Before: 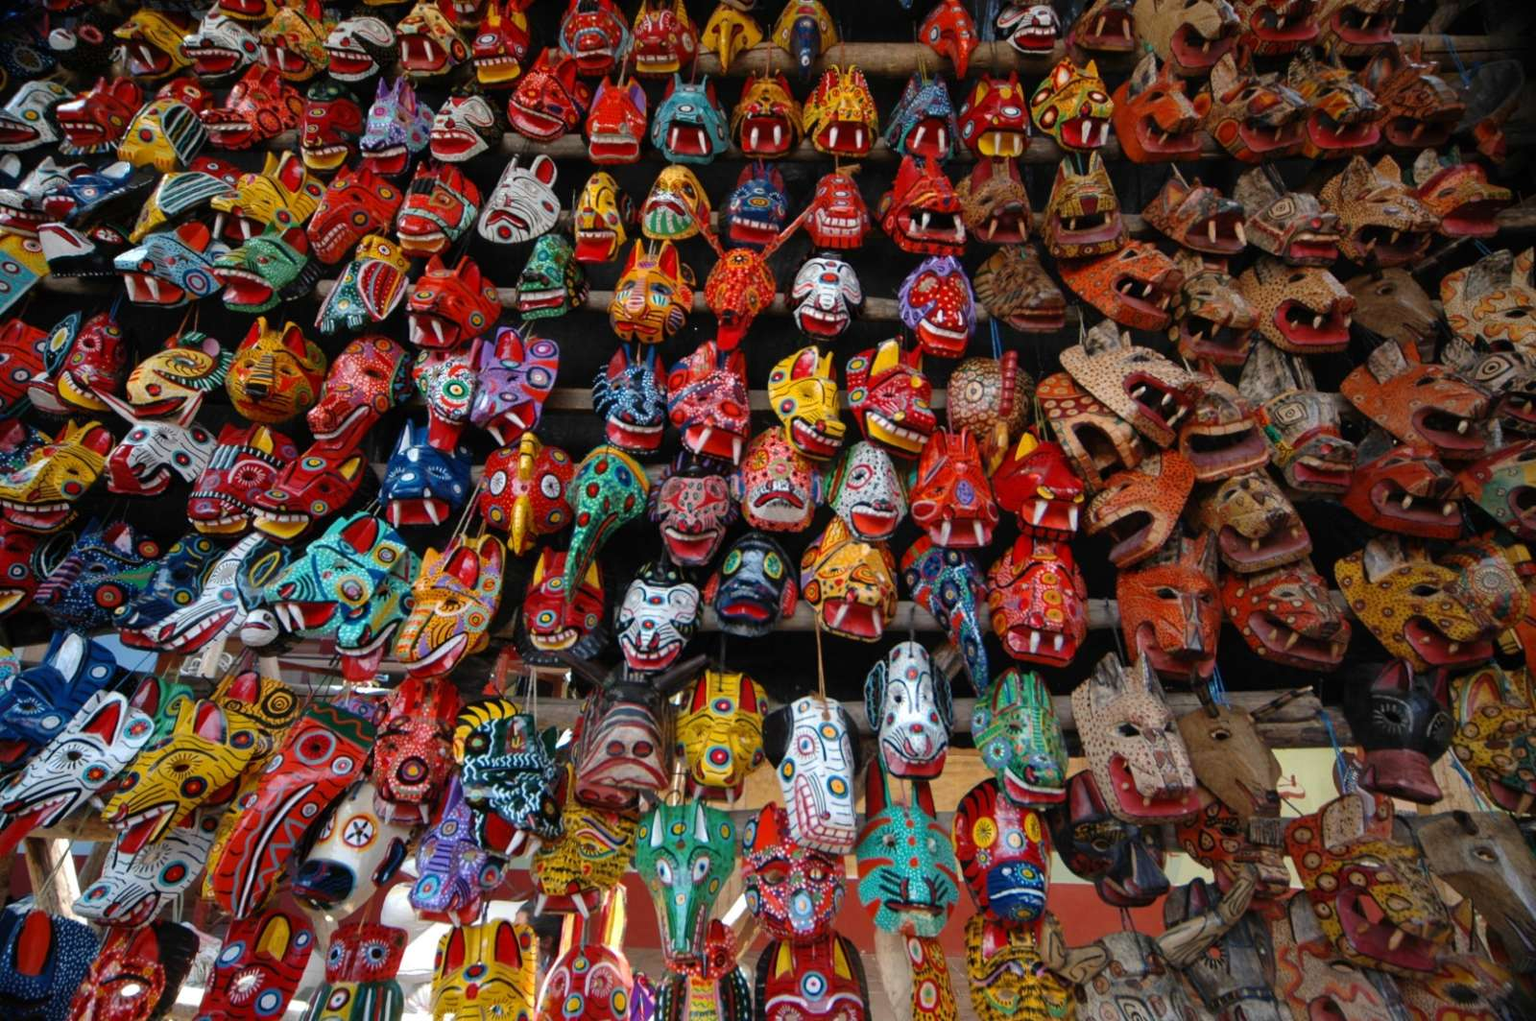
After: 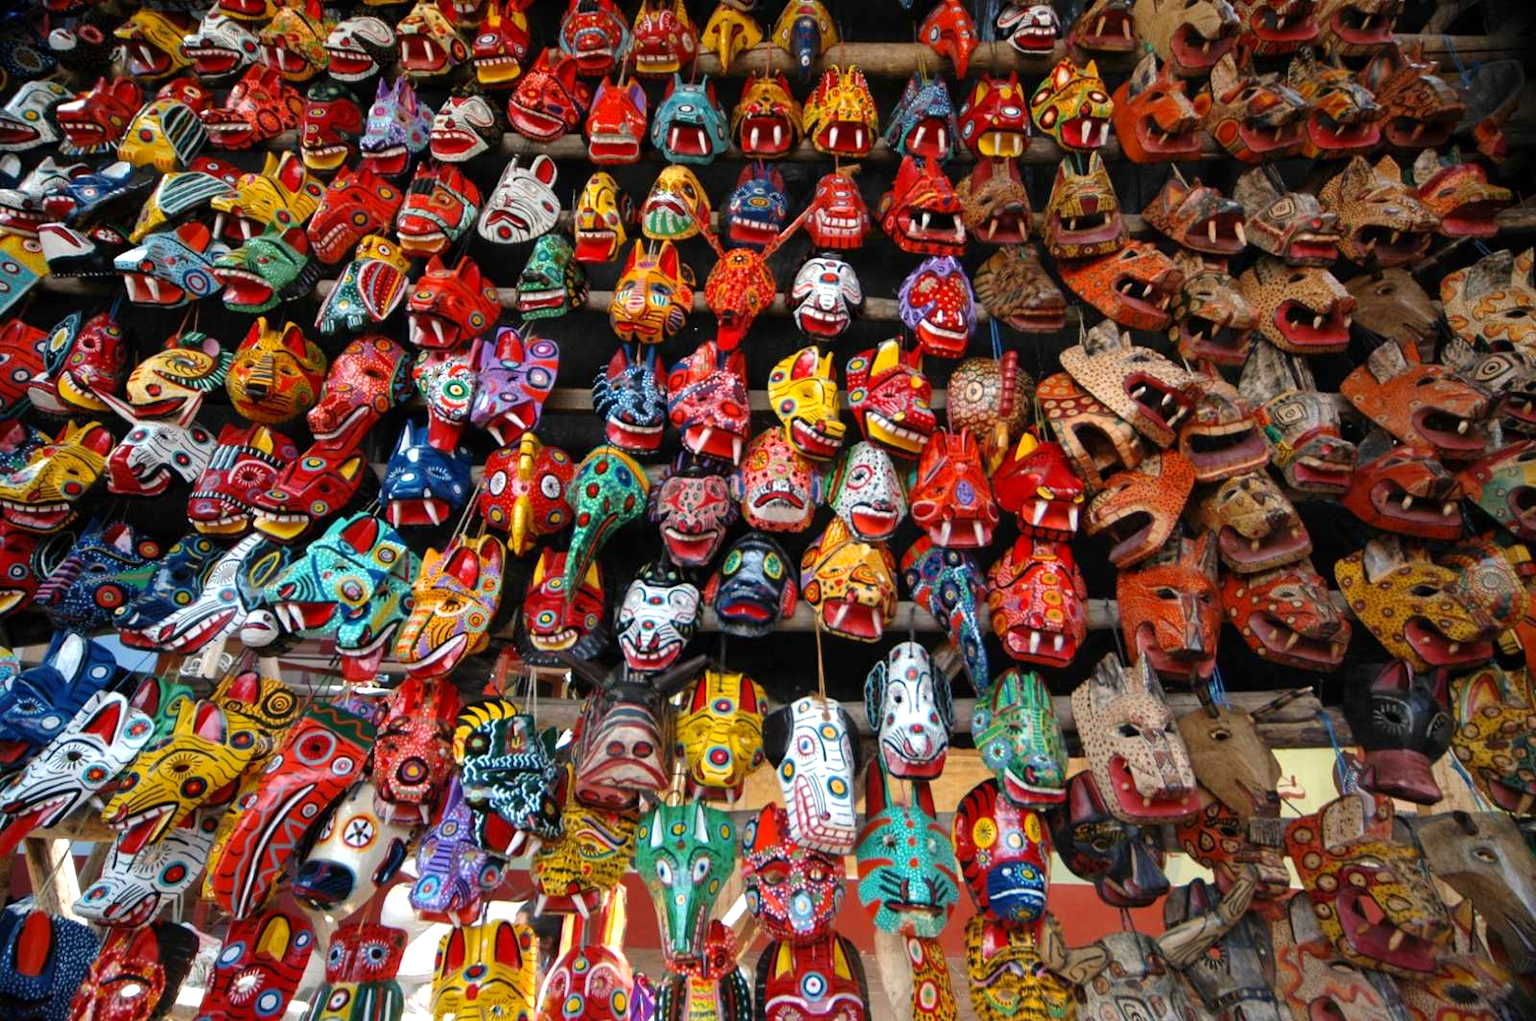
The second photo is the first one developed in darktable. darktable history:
exposure: black level correction 0.001, exposure 0.499 EV, compensate highlight preservation false
color correction: highlights b* 3.02
